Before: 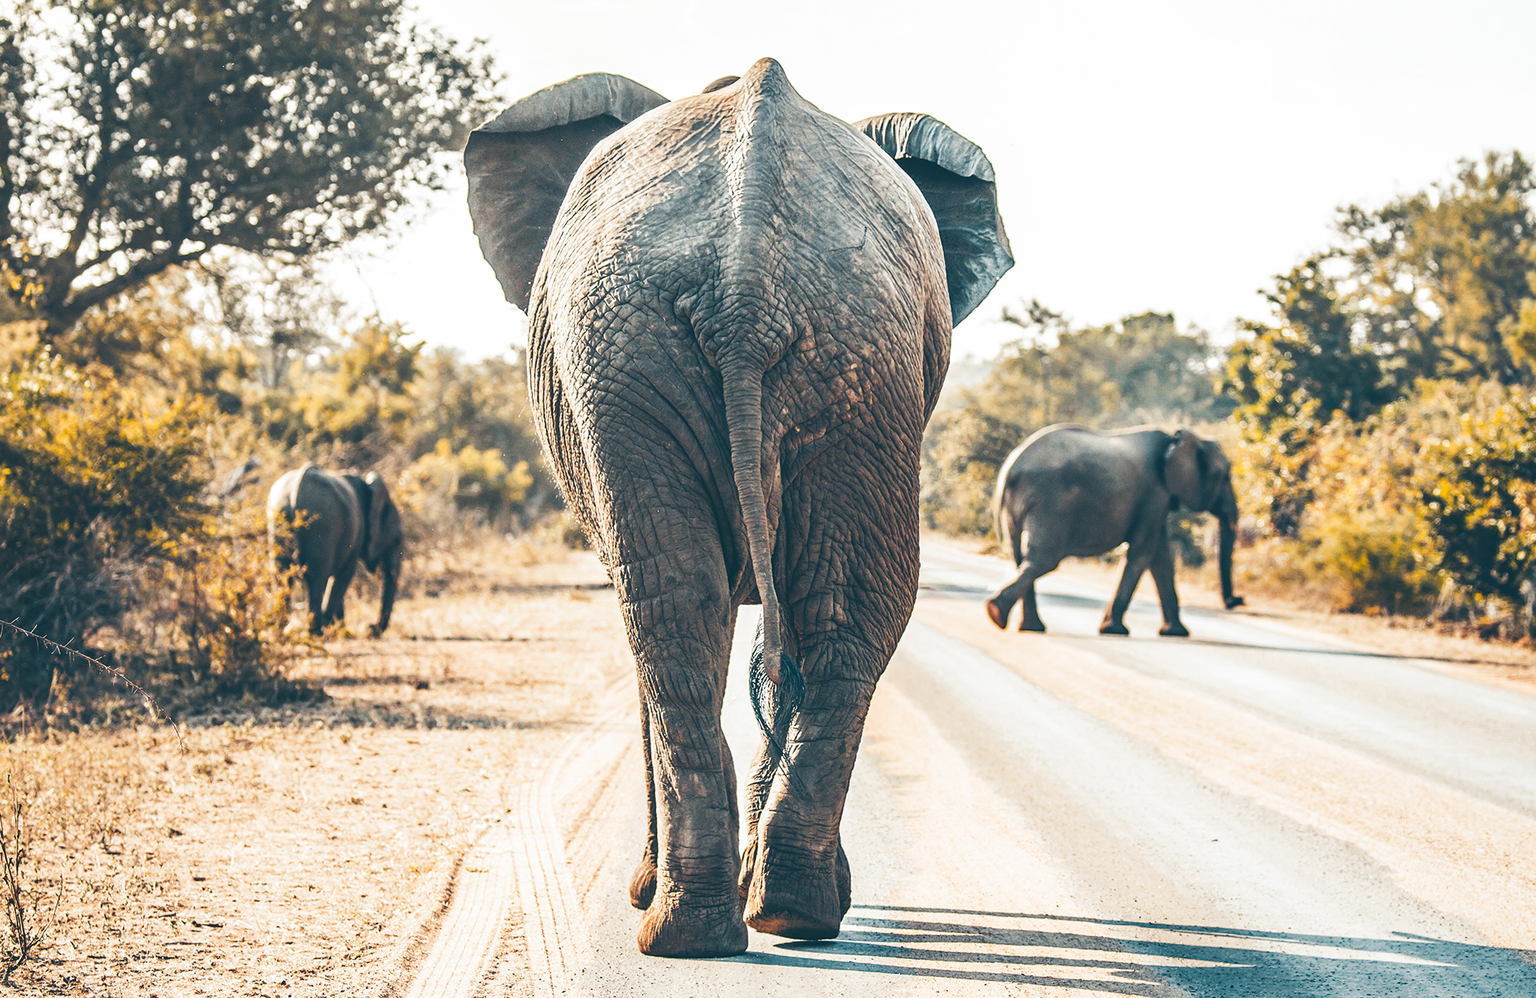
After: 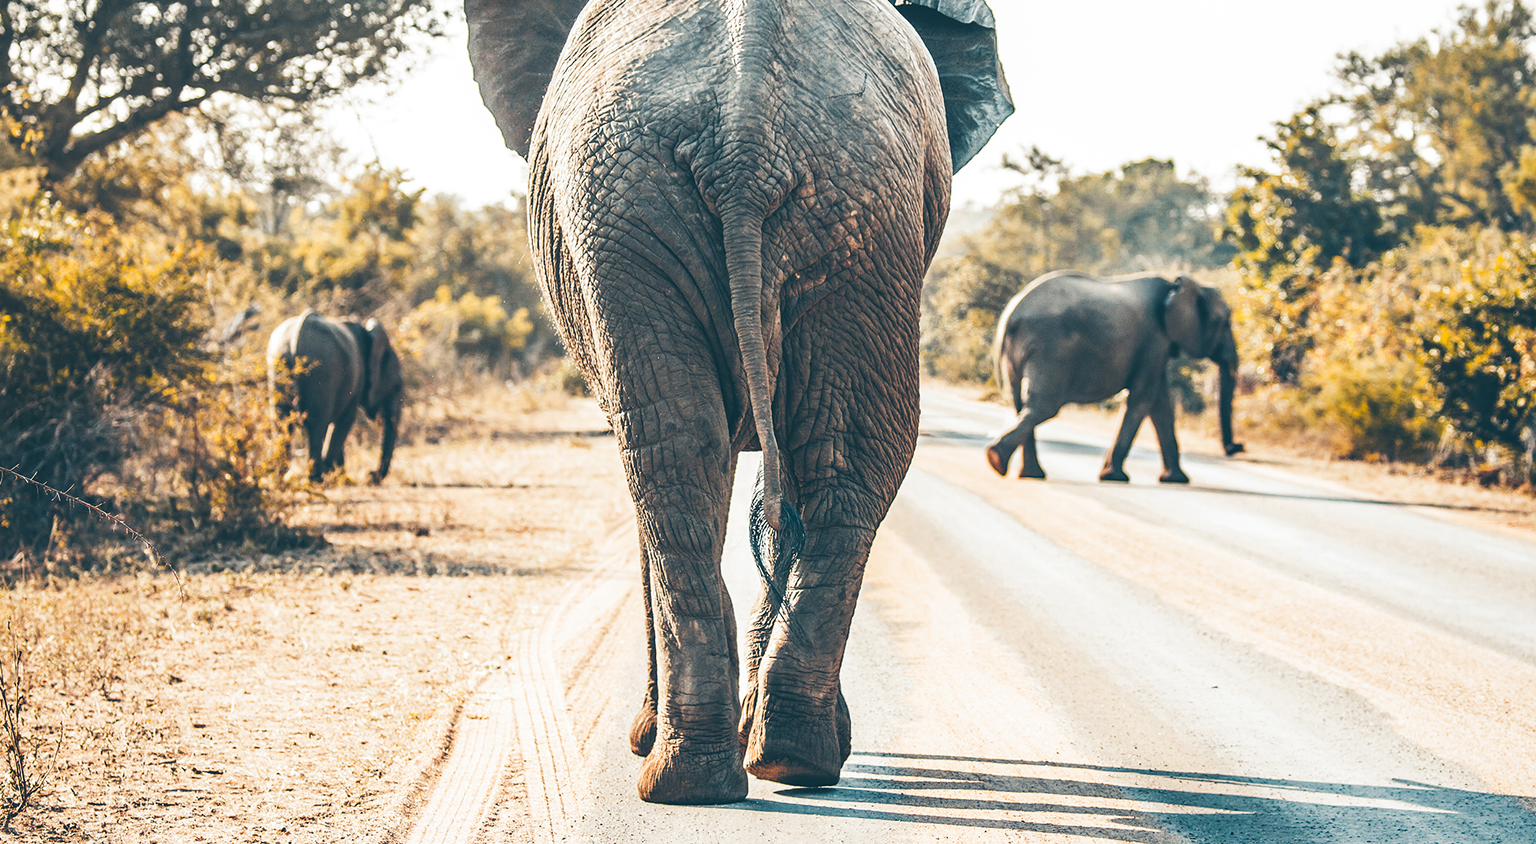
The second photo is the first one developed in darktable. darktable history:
crop and rotate: top 15.4%
